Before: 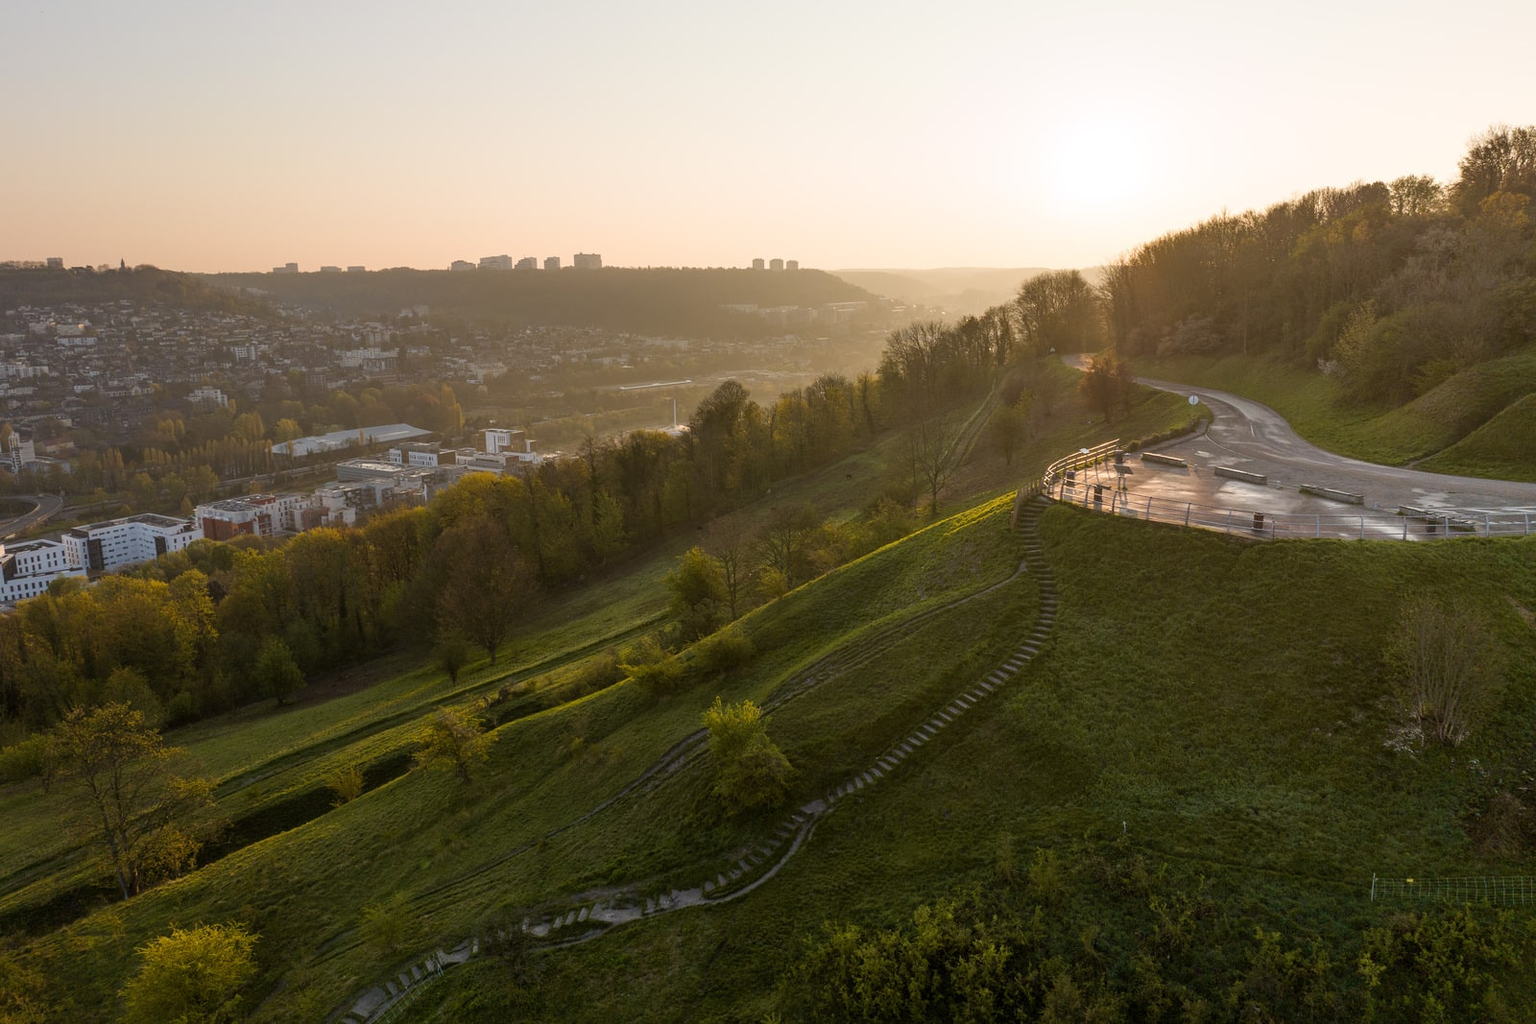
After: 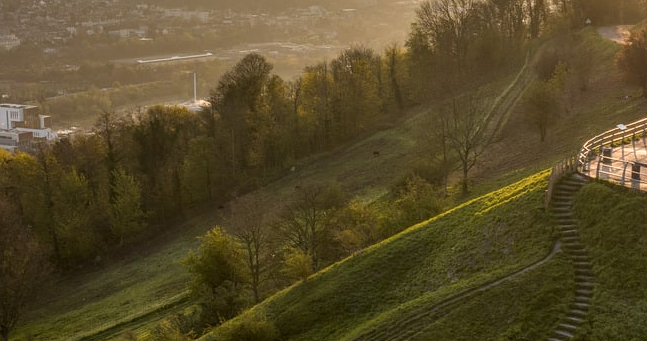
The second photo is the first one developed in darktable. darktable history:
crop: left 31.751%, top 32.172%, right 27.8%, bottom 35.83%
local contrast: on, module defaults
